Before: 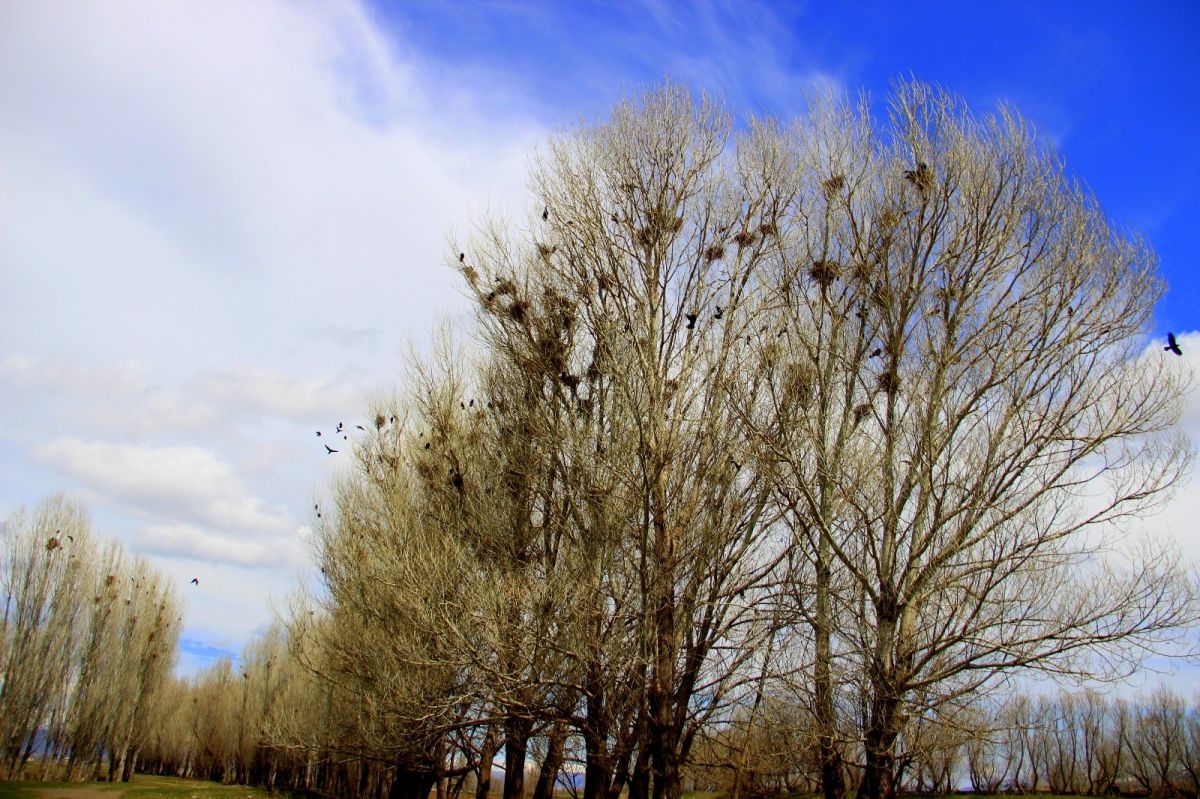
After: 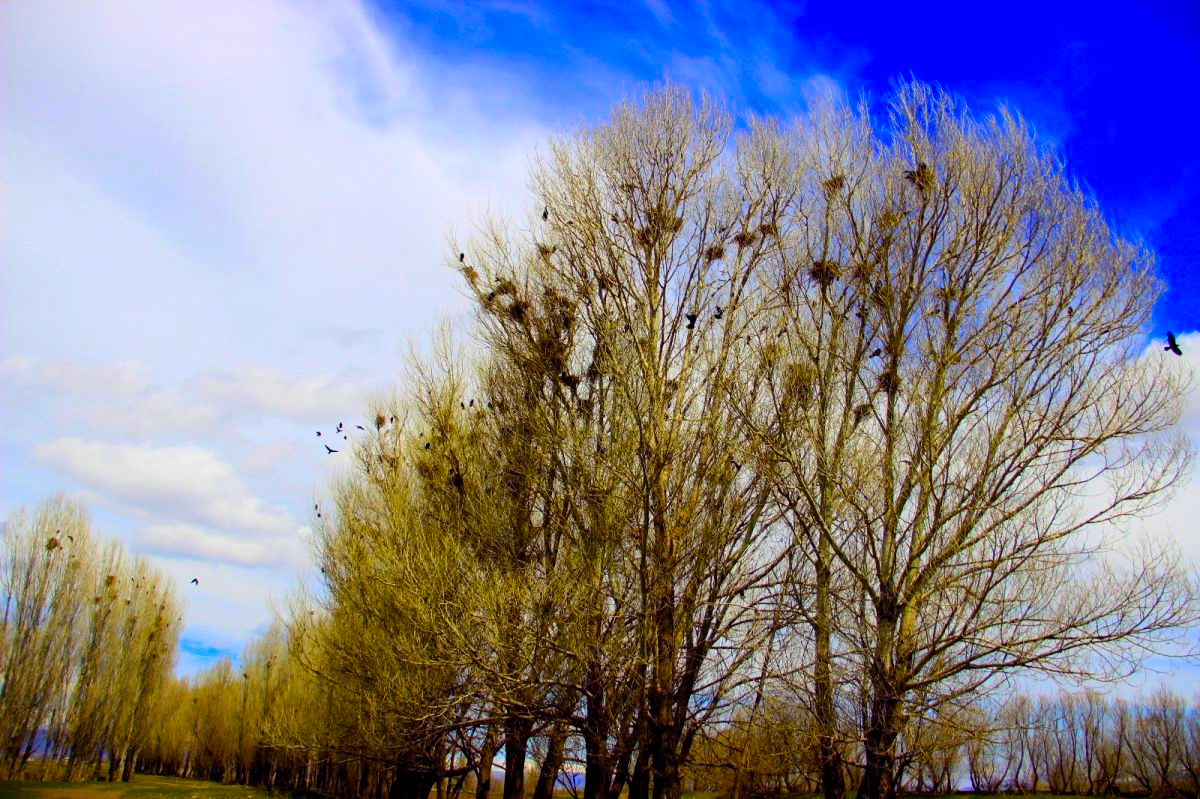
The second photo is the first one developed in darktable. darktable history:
color balance rgb: shadows lift › luminance -21.977%, shadows lift › chroma 9.26%, shadows lift › hue 282.94°, perceptual saturation grading › global saturation 25.122%, global vibrance 50.141%
